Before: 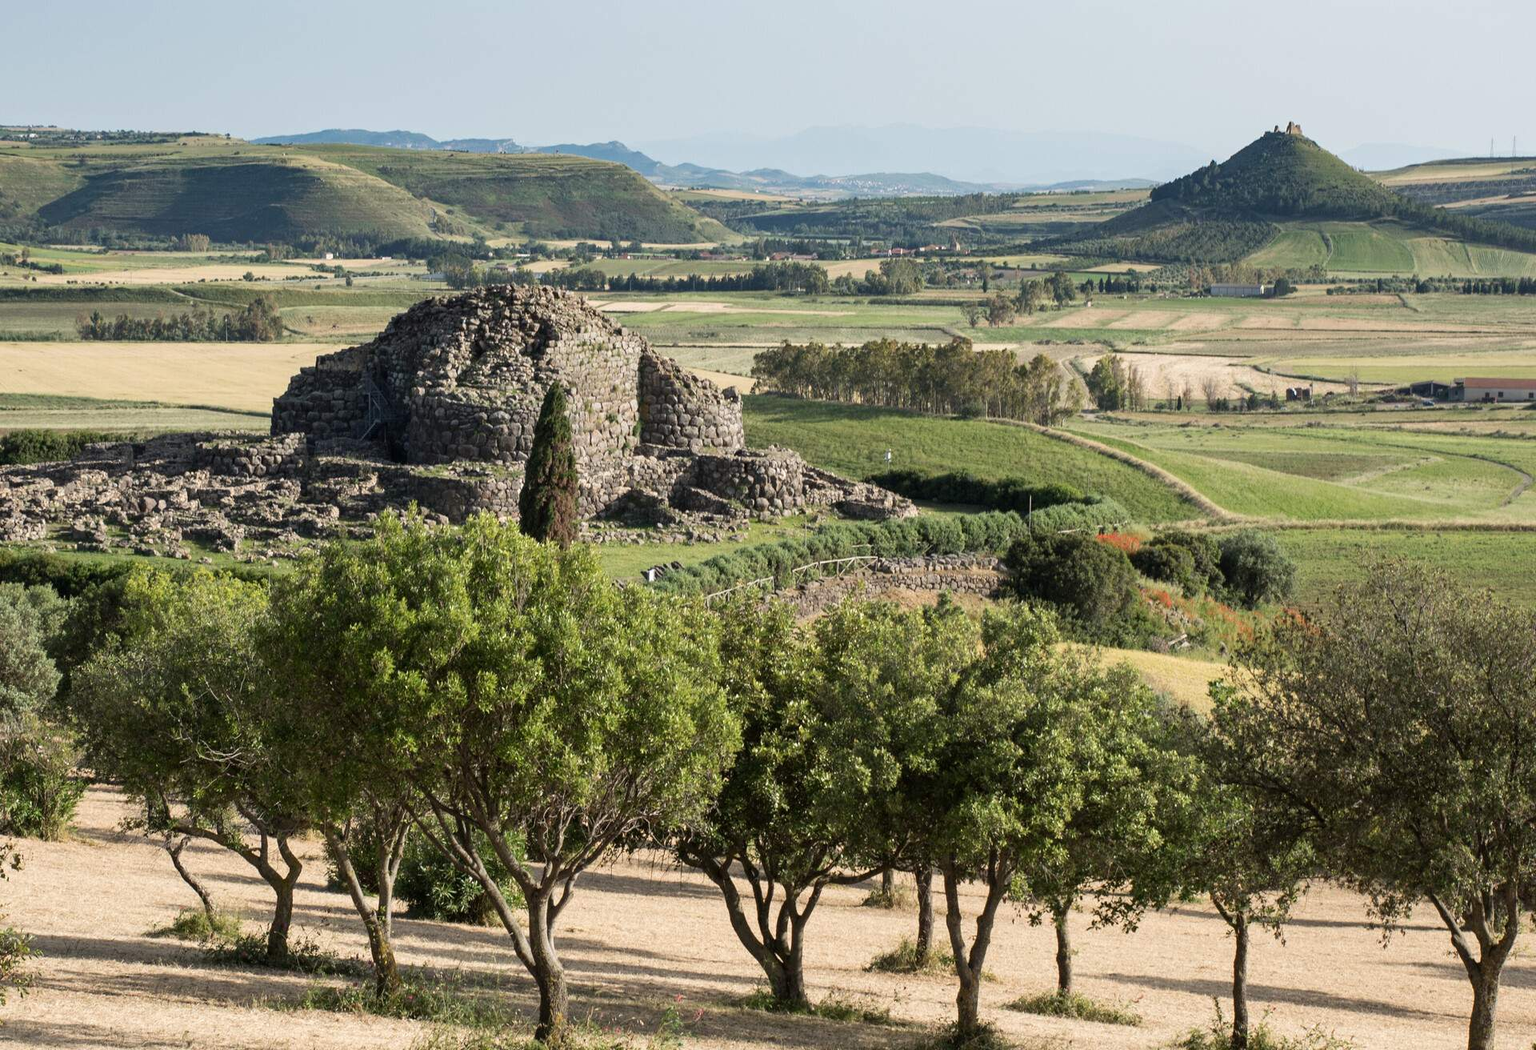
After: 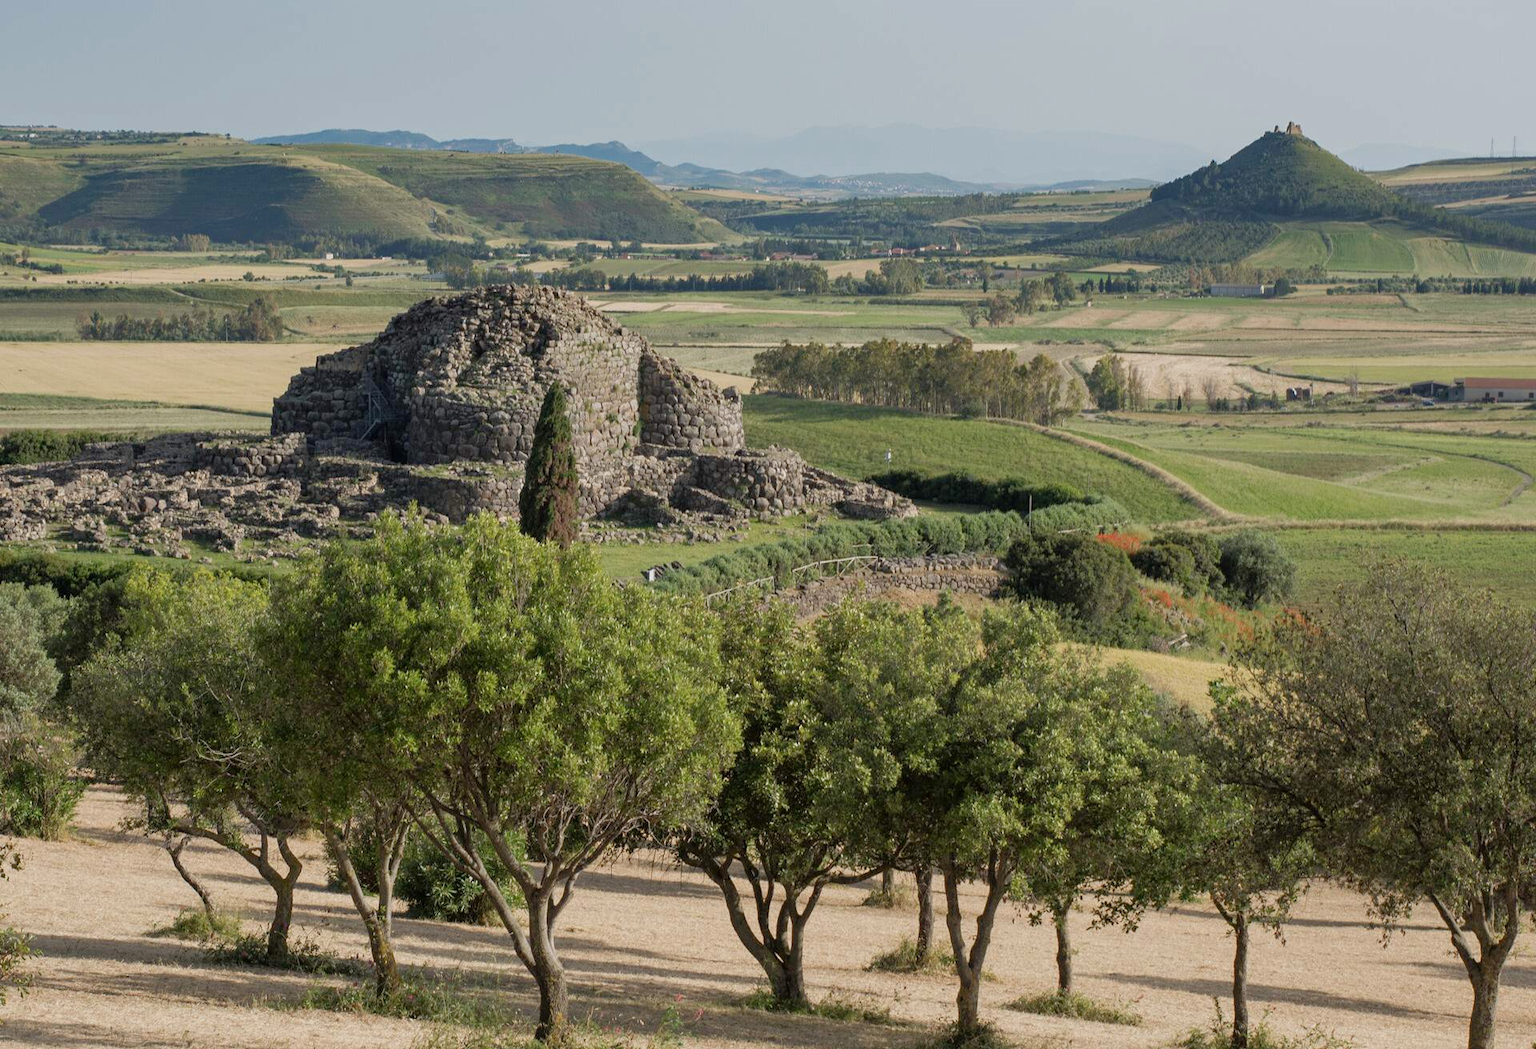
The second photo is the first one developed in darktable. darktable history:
tone equalizer: -8 EV 0.276 EV, -7 EV 0.419 EV, -6 EV 0.448 EV, -5 EV 0.285 EV, -3 EV -0.275 EV, -2 EV -0.42 EV, -1 EV -0.432 EV, +0 EV -0.268 EV, edges refinement/feathering 500, mask exposure compensation -1.57 EV, preserve details no
